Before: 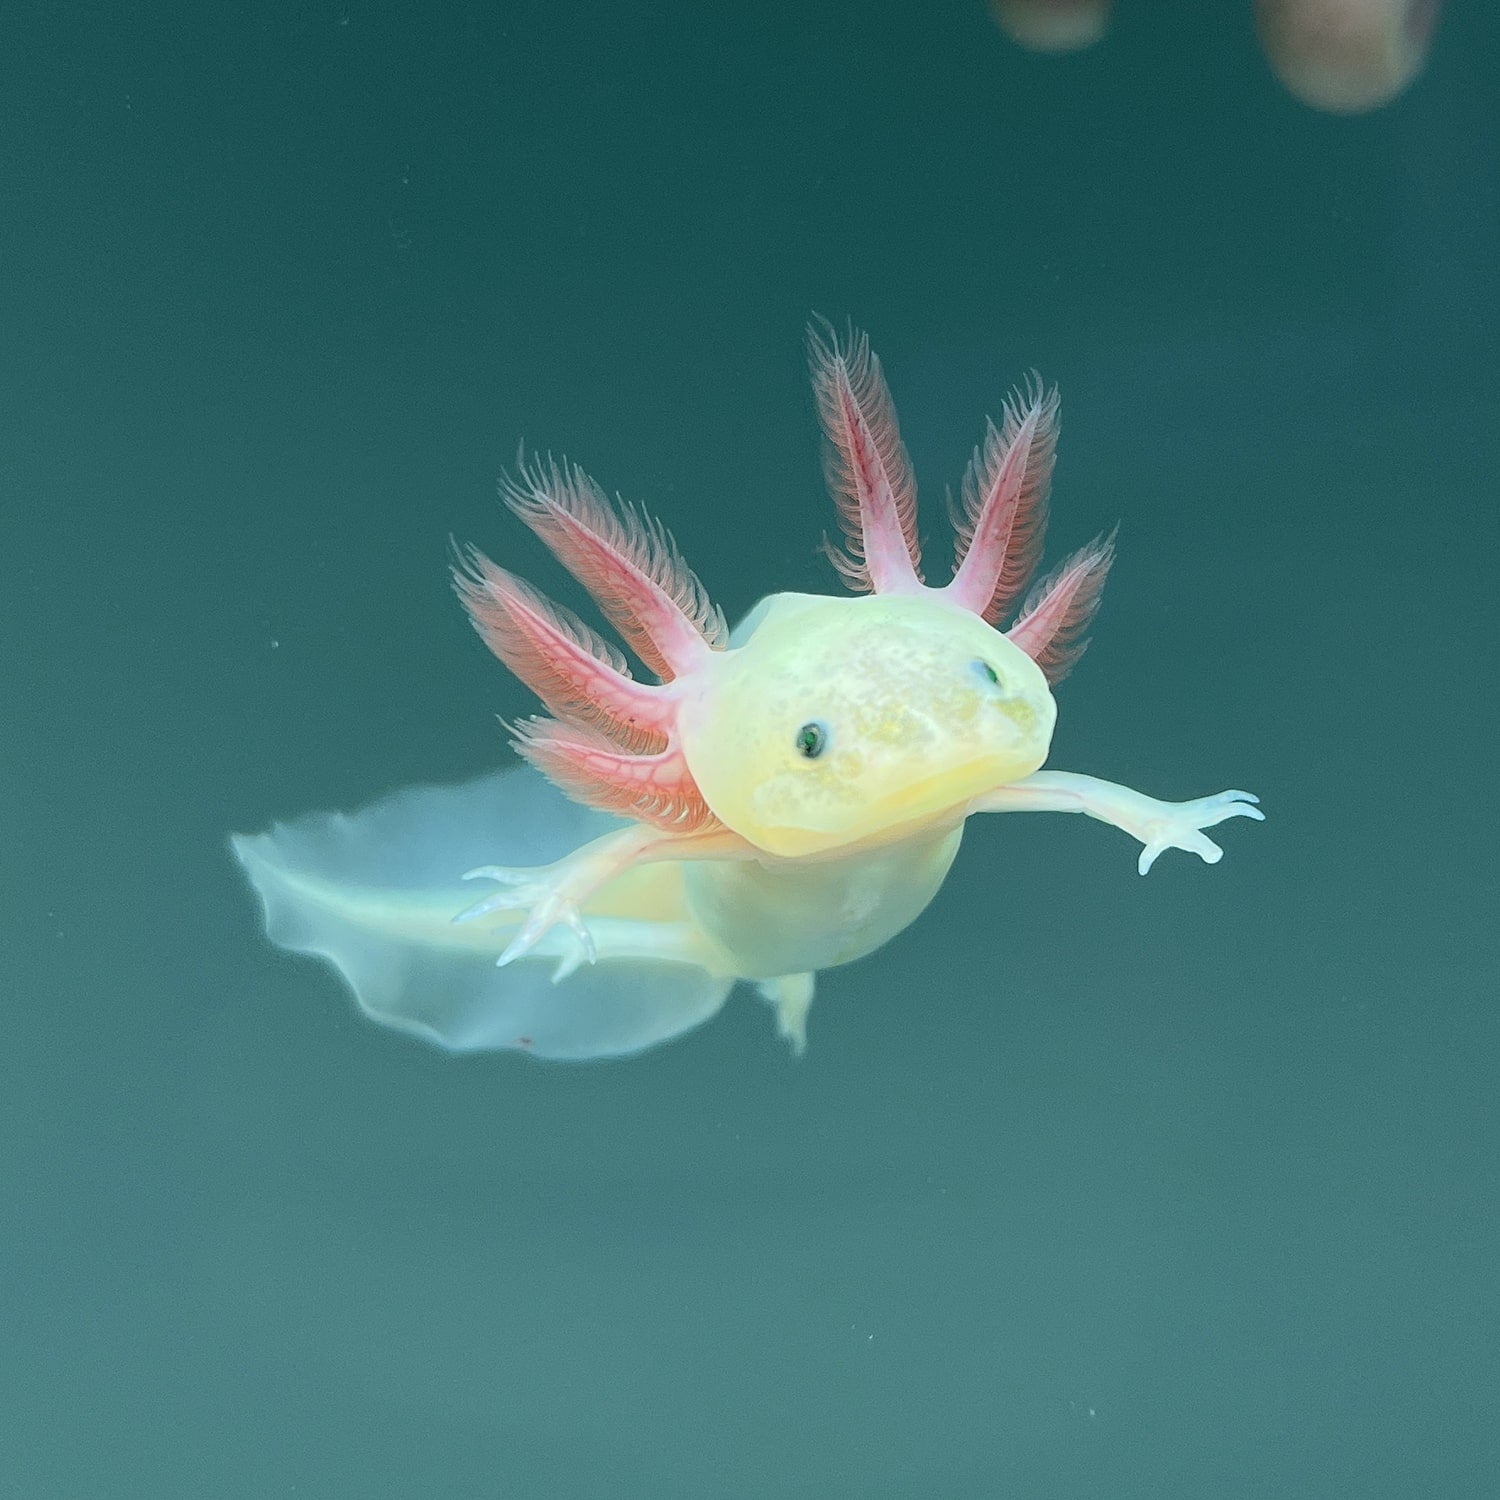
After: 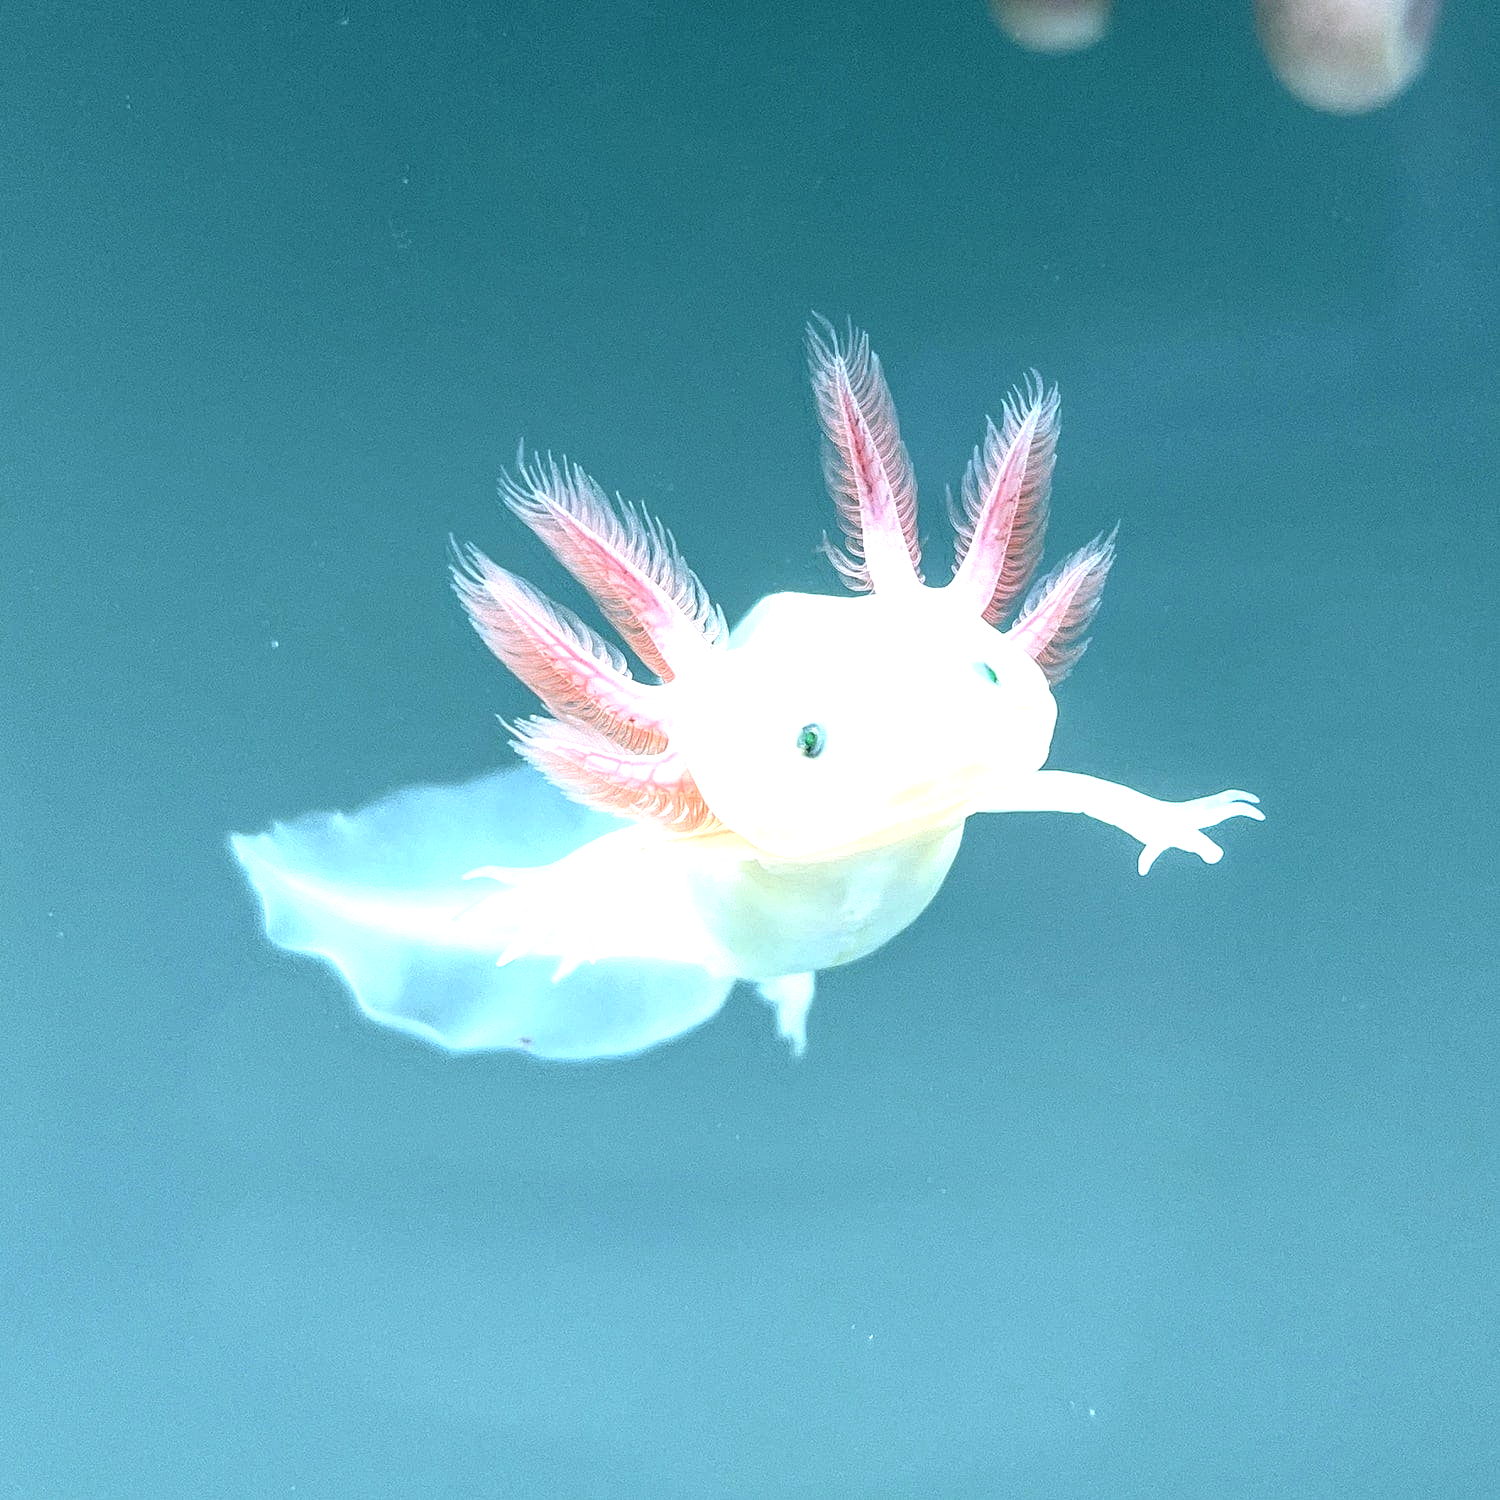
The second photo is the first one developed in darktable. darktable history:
exposure: exposure 1.137 EV, compensate highlight preservation false
white balance: red 0.967, blue 1.119, emerald 0.756
local contrast: highlights 61%, detail 143%, midtone range 0.428
